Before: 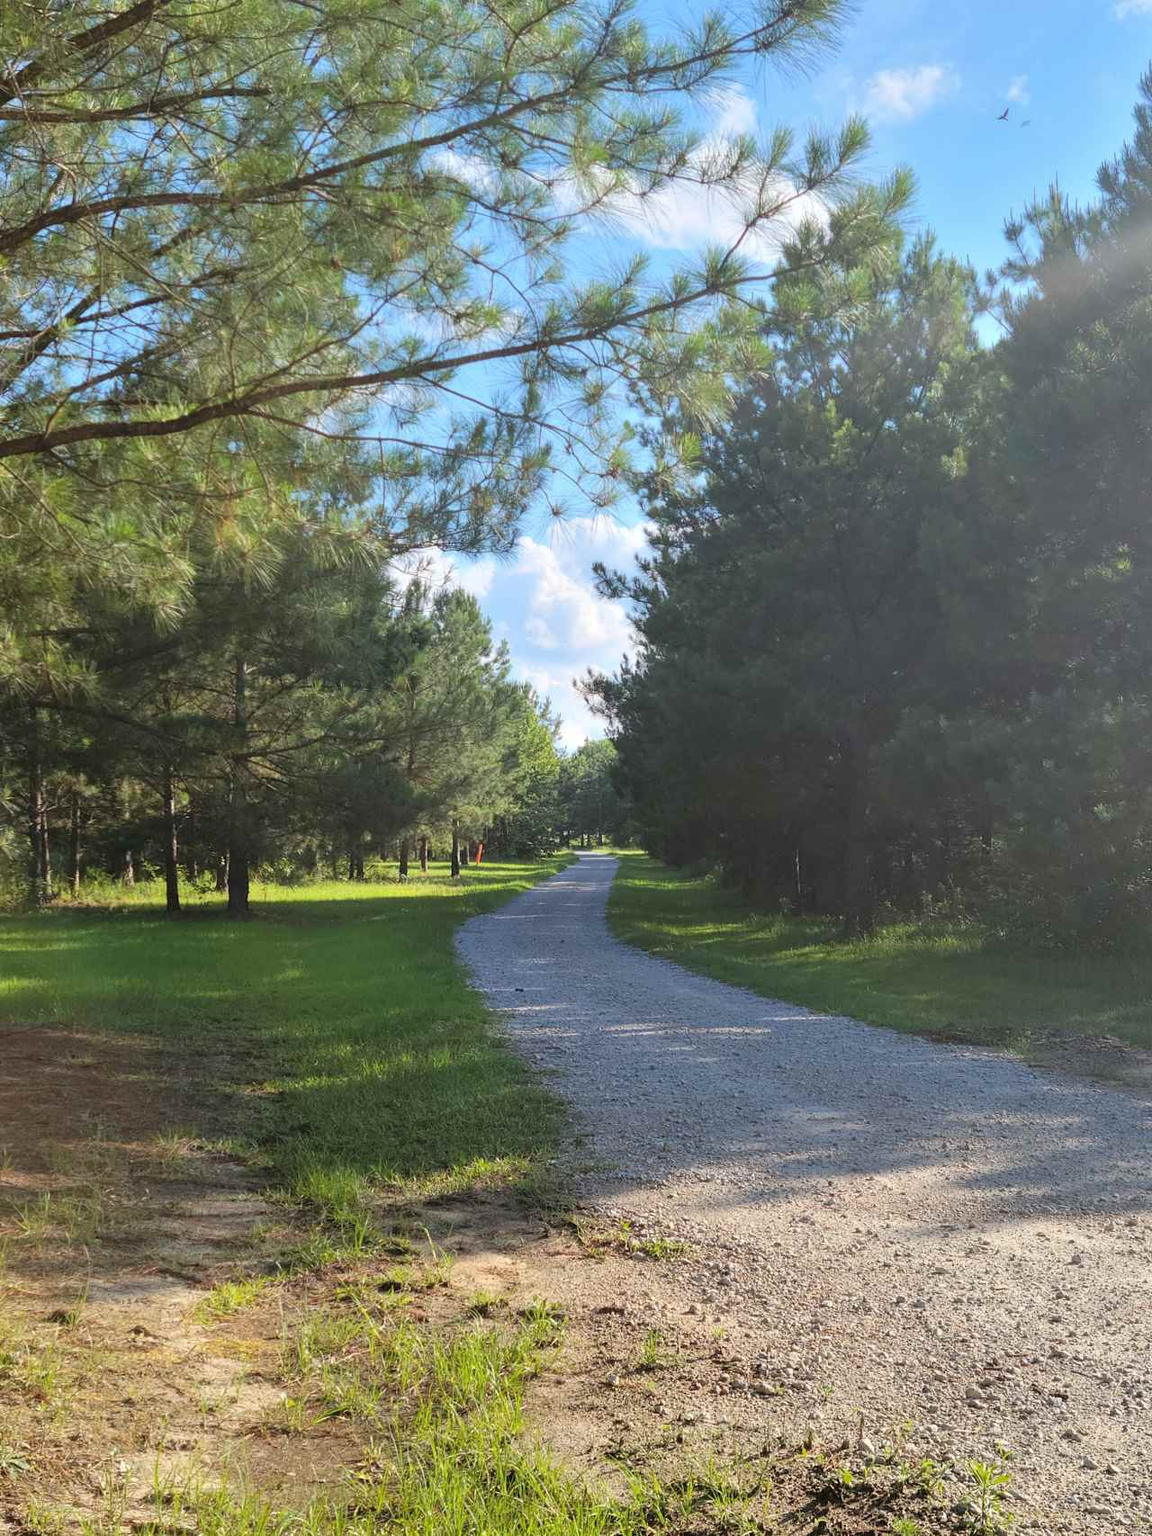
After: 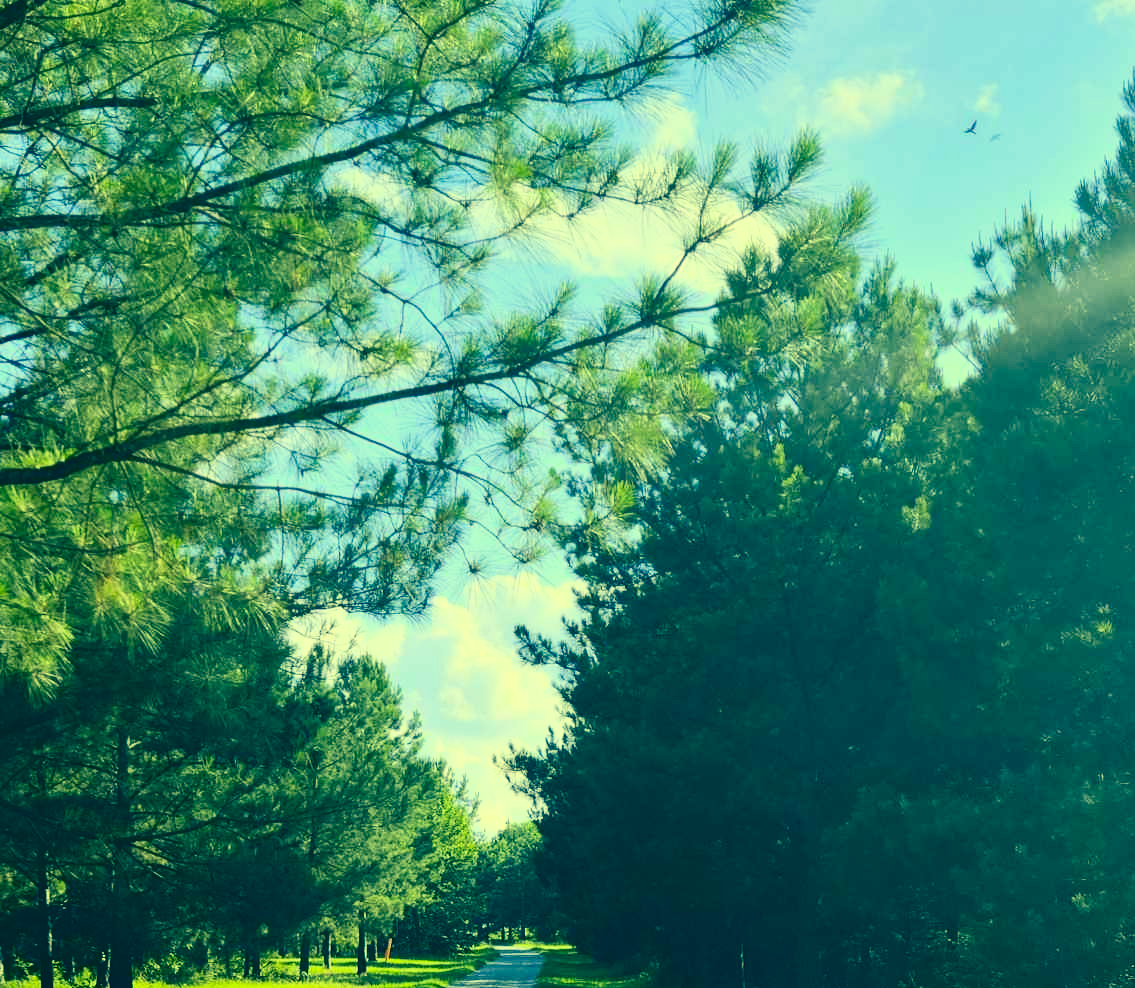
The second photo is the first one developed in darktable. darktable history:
color correction: highlights a* -15.87, highlights b* 39.58, shadows a* -39.32, shadows b* -25.71
contrast brightness saturation: contrast 0.274
crop and rotate: left 11.318%, bottom 42.116%
